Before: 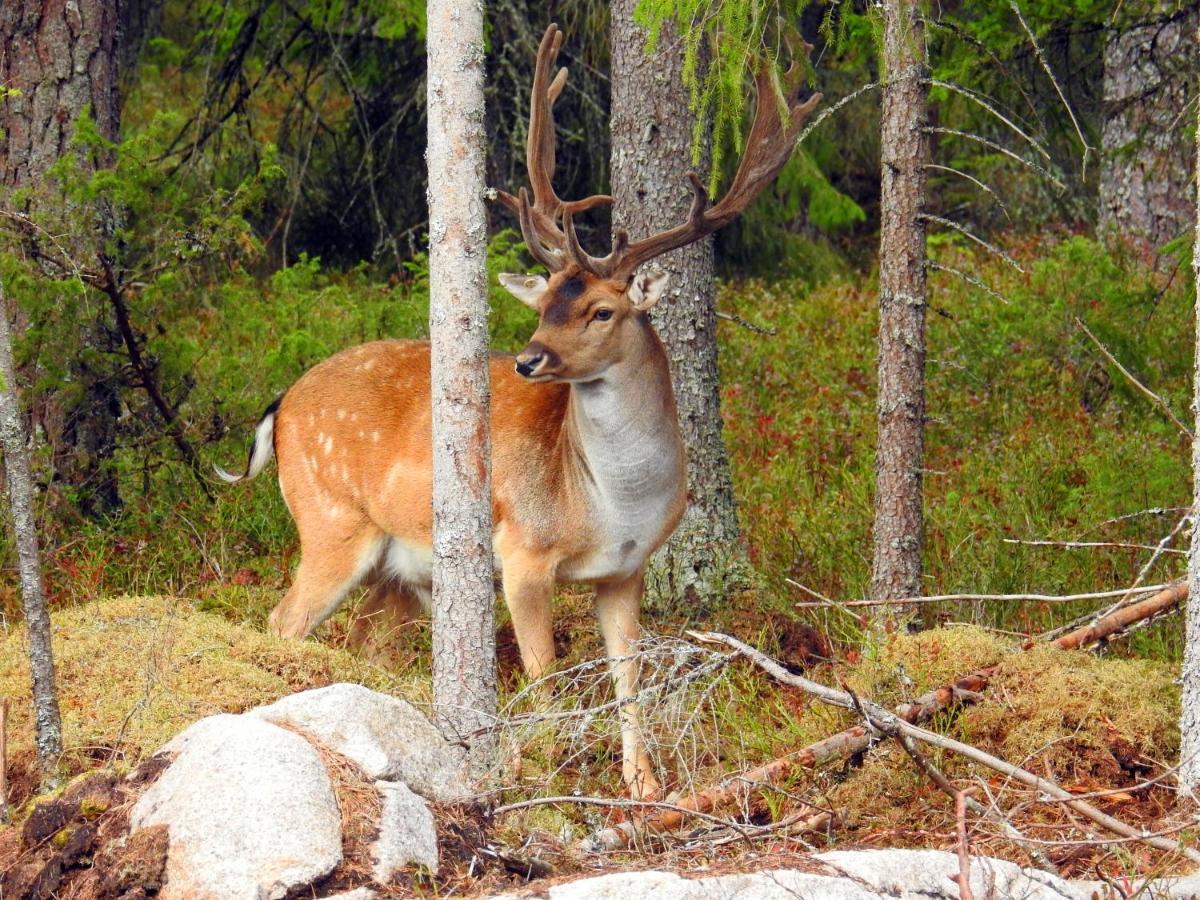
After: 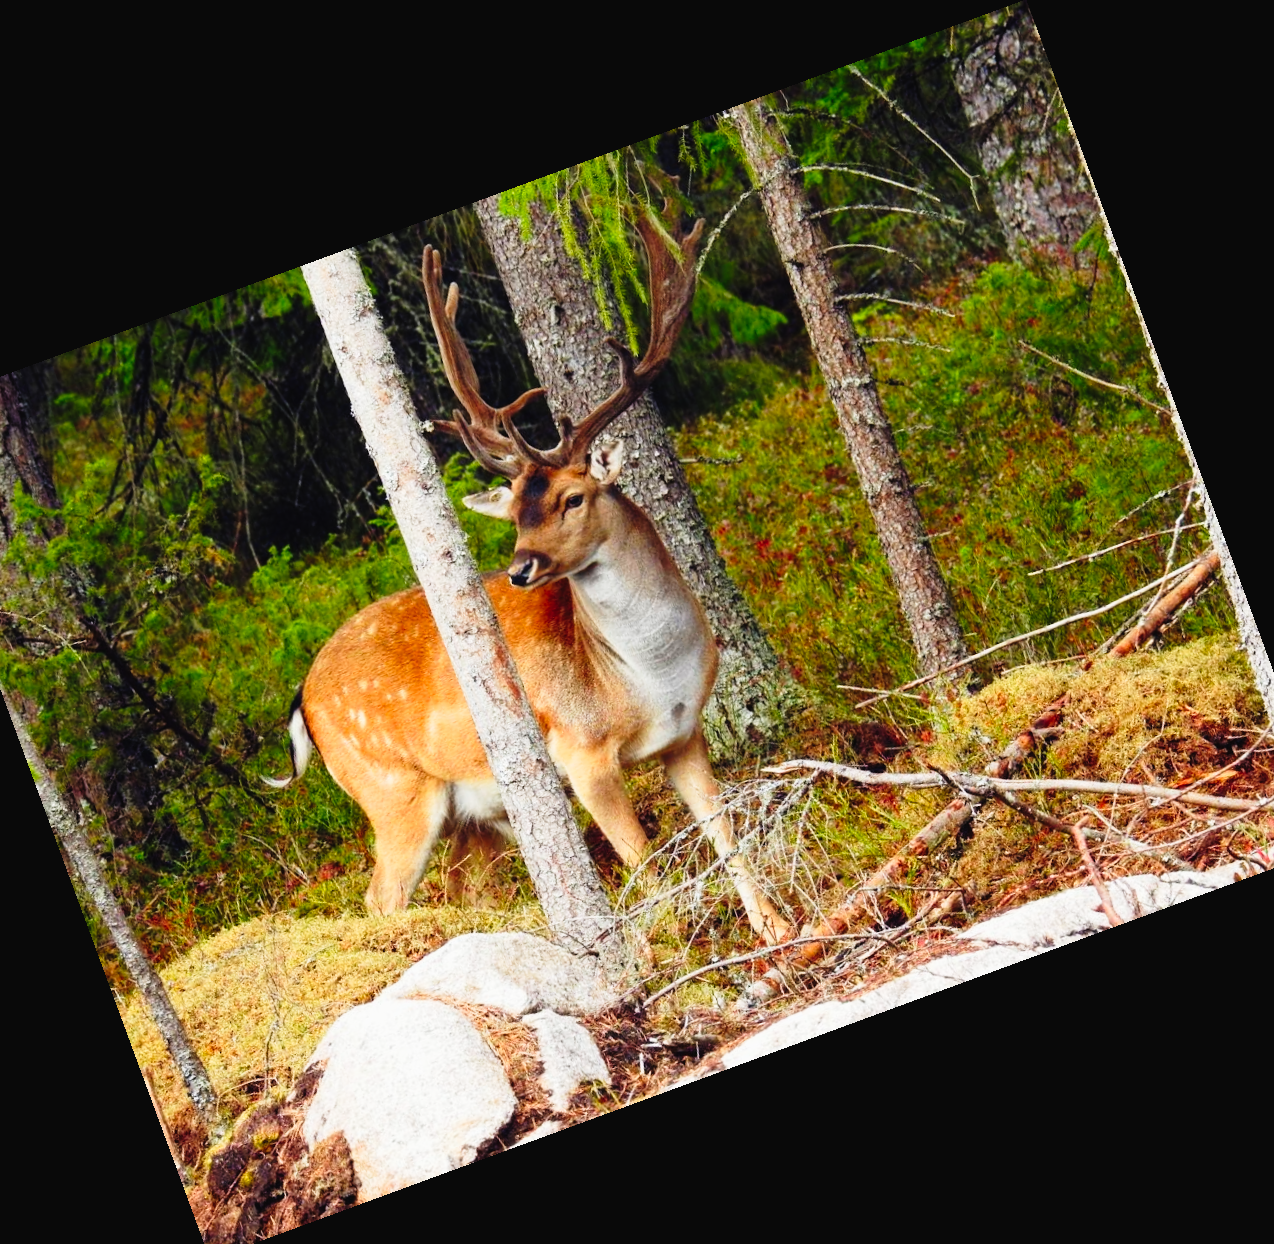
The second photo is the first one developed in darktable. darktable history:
crop and rotate: angle 20.19°, left 6.977%, right 4.331%, bottom 1.136%
tone curve: curves: ch0 [(0, 0.023) (0.137, 0.069) (0.249, 0.163) (0.487, 0.491) (0.778, 0.858) (0.896, 0.94) (1, 0.988)]; ch1 [(0, 0) (0.396, 0.369) (0.483, 0.459) (0.498, 0.5) (0.515, 0.517) (0.562, 0.6) (0.611, 0.667) (0.692, 0.744) (0.798, 0.863) (1, 1)]; ch2 [(0, 0) (0.426, 0.398) (0.483, 0.481) (0.503, 0.503) (0.526, 0.527) (0.549, 0.59) (0.62, 0.666) (0.705, 0.755) (0.985, 0.966)], preserve colors none
